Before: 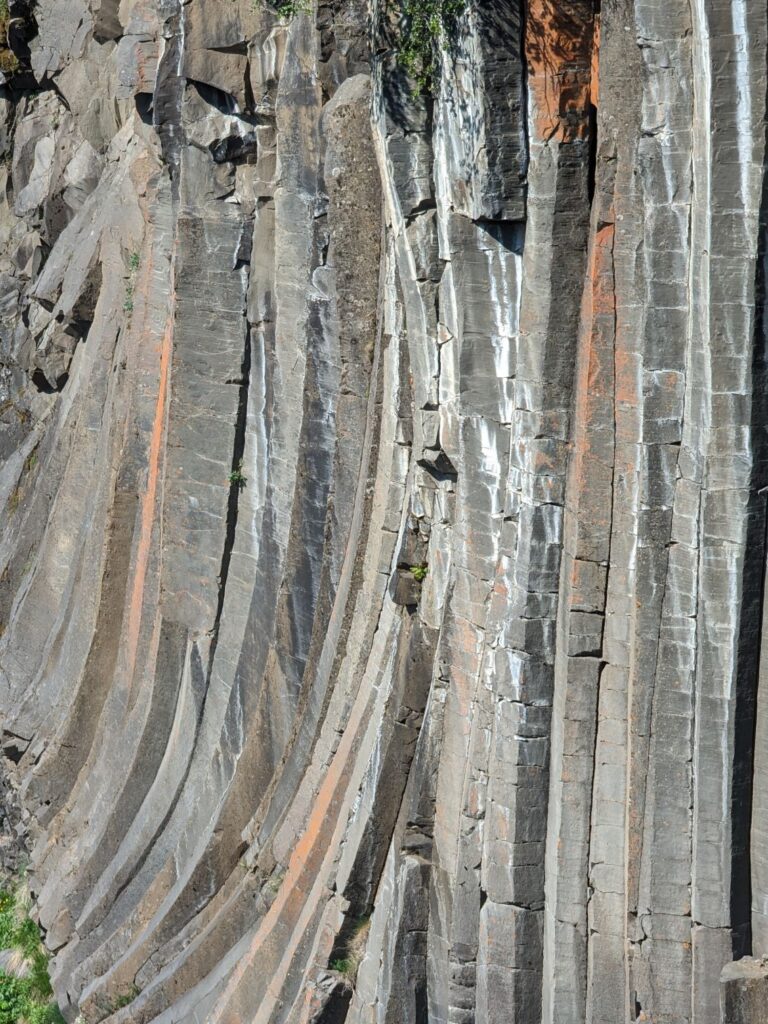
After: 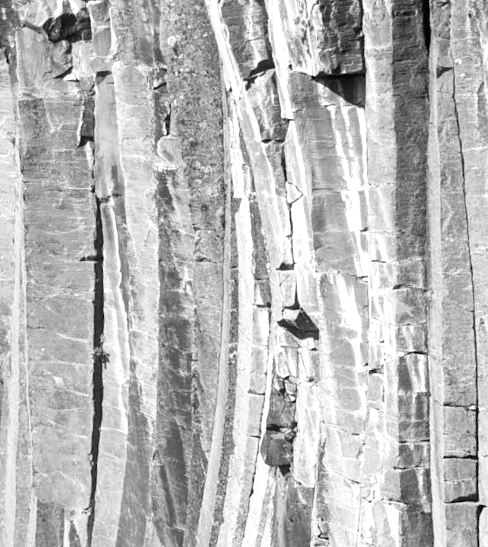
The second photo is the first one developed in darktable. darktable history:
shadows and highlights: shadows 0, highlights 40
exposure: black level correction 0, exposure 0.7 EV, compensate exposure bias true, compensate highlight preservation false
rotate and perspective: rotation -4.98°, automatic cropping off
crop: left 20.932%, top 15.471%, right 21.848%, bottom 34.081%
monochrome: on, module defaults
